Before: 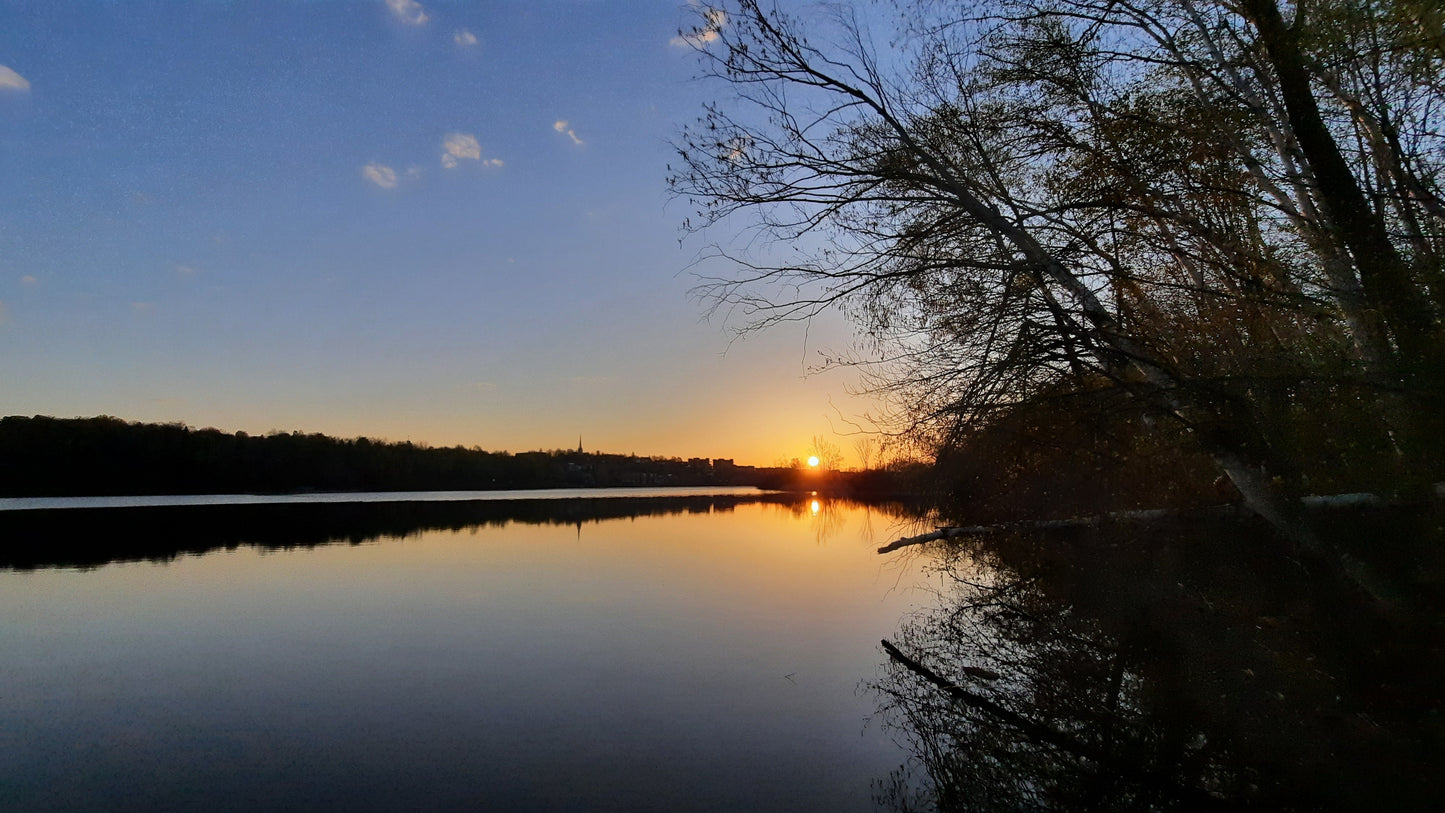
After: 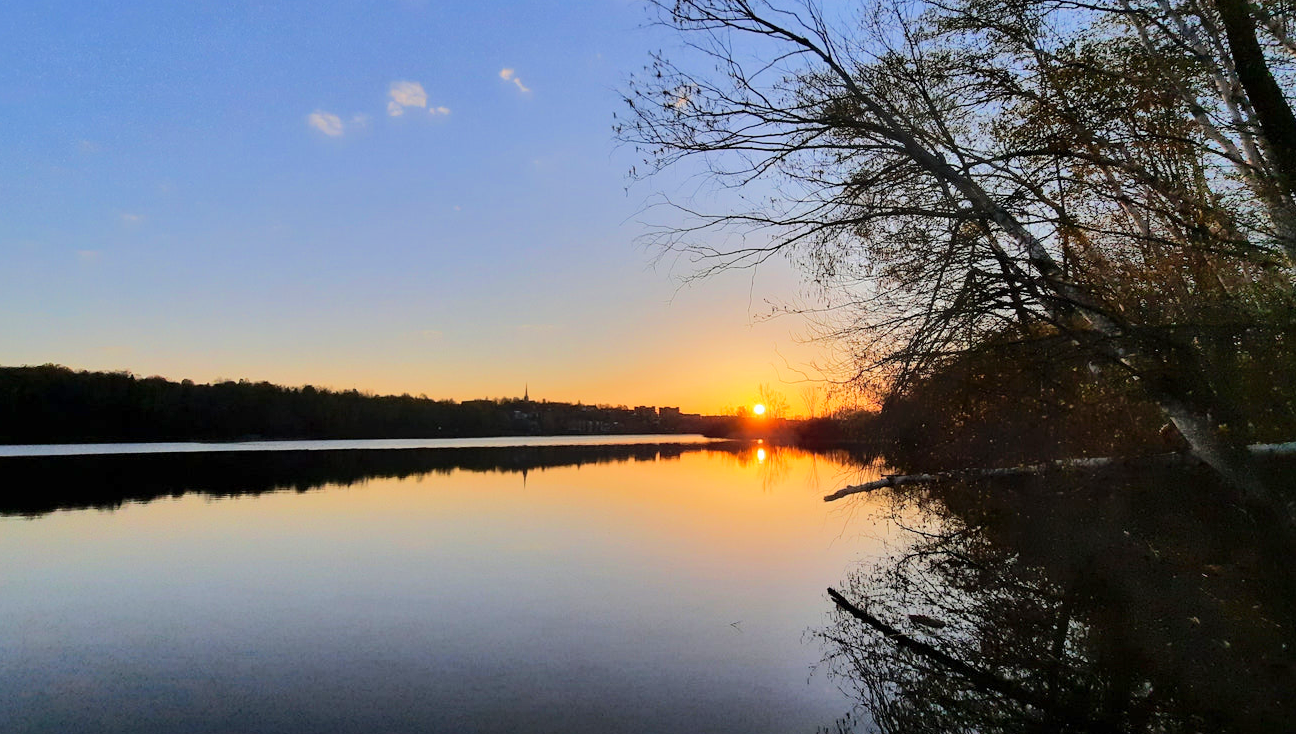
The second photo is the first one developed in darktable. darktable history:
shadows and highlights: on, module defaults
crop: left 3.754%, top 6.485%, right 6.516%, bottom 3.208%
tone equalizer: -7 EV 0.158 EV, -6 EV 0.623 EV, -5 EV 1.11 EV, -4 EV 1.33 EV, -3 EV 1.15 EV, -2 EV 0.6 EV, -1 EV 0.153 EV, edges refinement/feathering 500, mask exposure compensation -1.57 EV, preserve details no
exposure: compensate exposure bias true, compensate highlight preservation false
